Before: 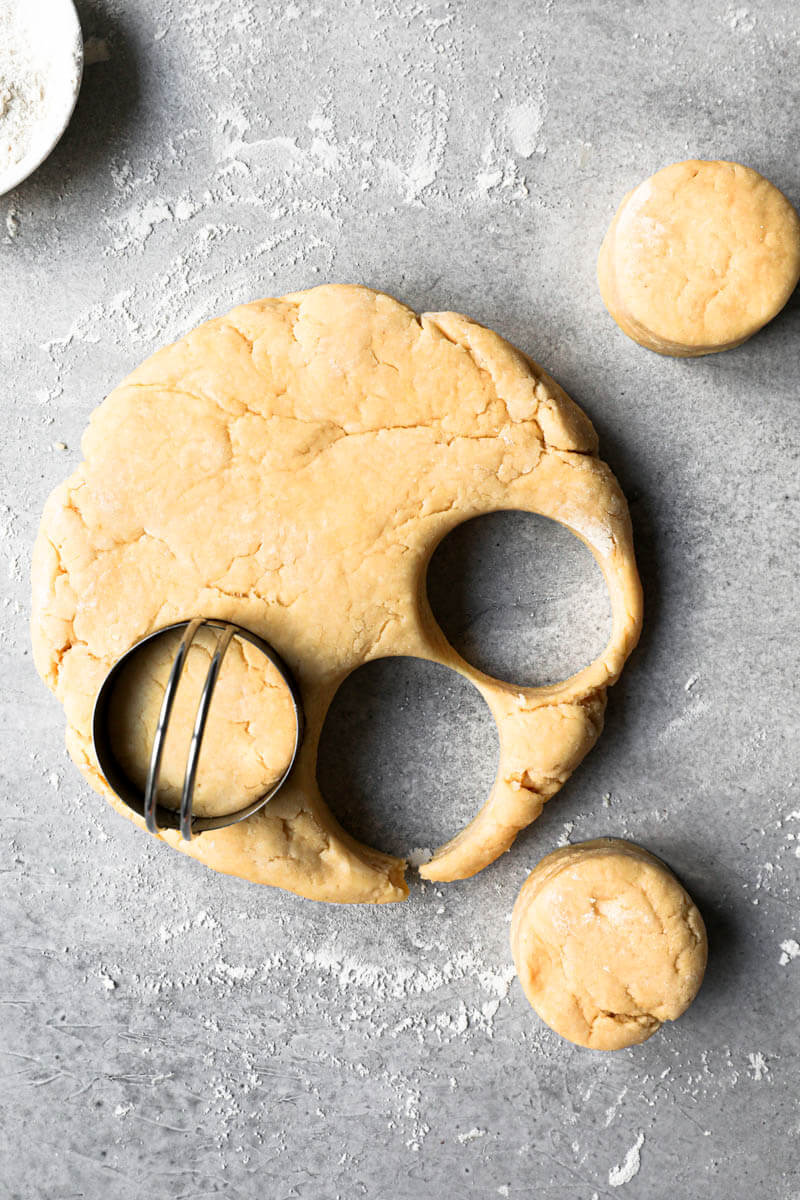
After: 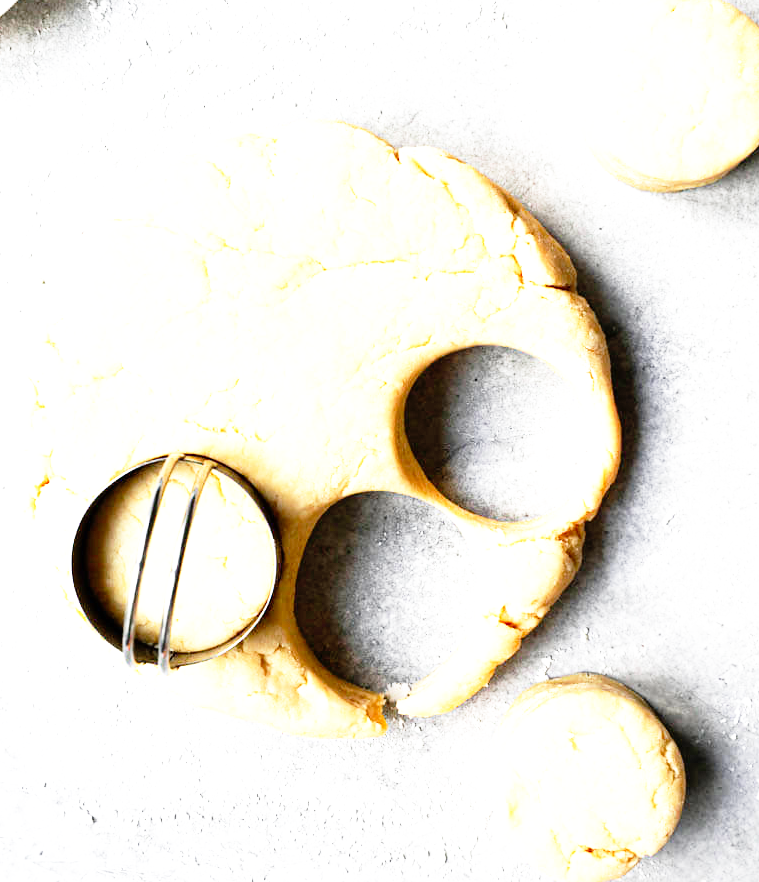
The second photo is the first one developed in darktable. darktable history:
crop and rotate: left 2.842%, top 13.803%, right 2.227%, bottom 12.627%
base curve: curves: ch0 [(0, 0) (0.012, 0.01) (0.073, 0.168) (0.31, 0.711) (0.645, 0.957) (1, 1)], preserve colors none
exposure: black level correction 0, exposure 1.001 EV, compensate highlight preservation false
